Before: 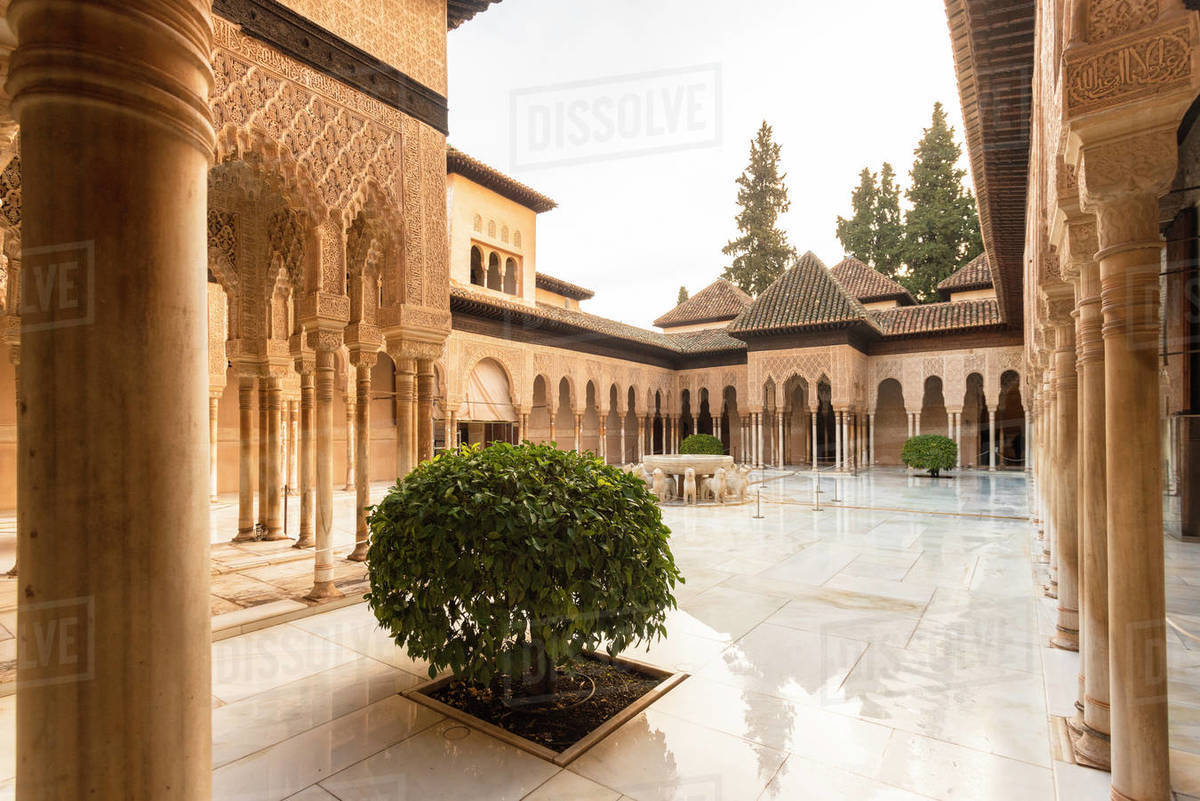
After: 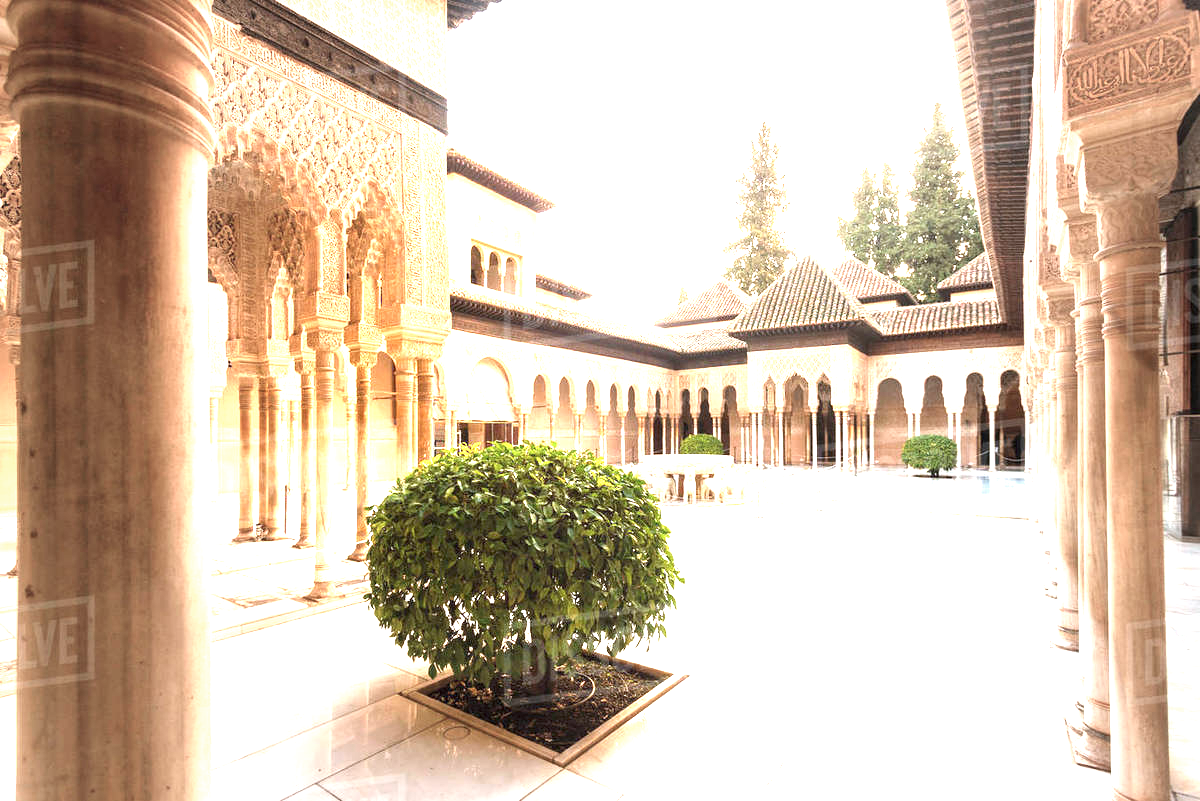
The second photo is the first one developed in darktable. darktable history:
color correction: highlights a* -0.654, highlights b* -8.12
exposure: exposure 1.992 EV, compensate highlight preservation false
vignetting: fall-off start 39.07%, fall-off radius 40.71%, brightness -0.191, saturation -0.289, unbound false
